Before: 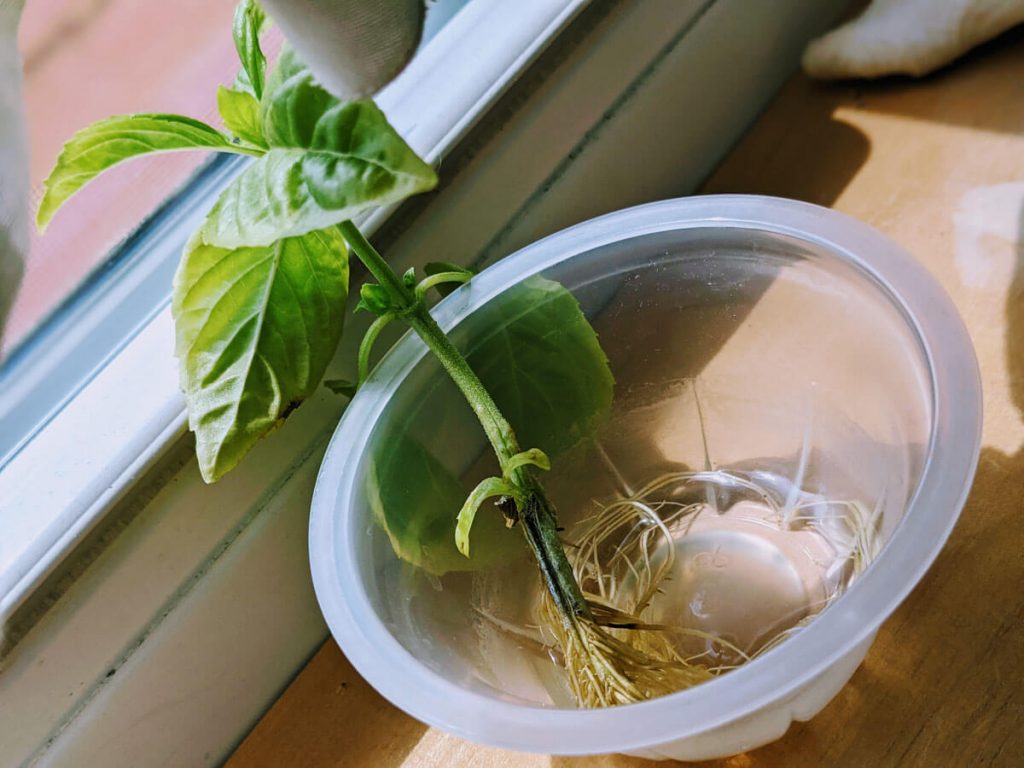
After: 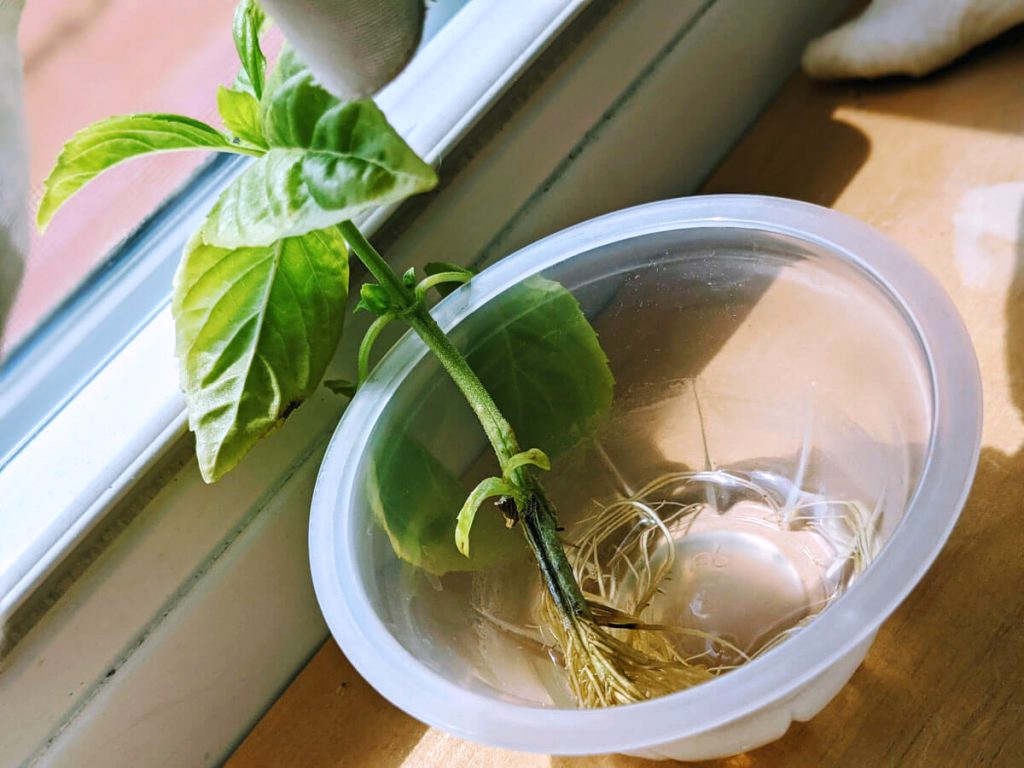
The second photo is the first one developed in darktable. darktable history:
exposure: black level correction 0, exposure 0.3 EV, compensate exposure bias true, compensate highlight preservation false
